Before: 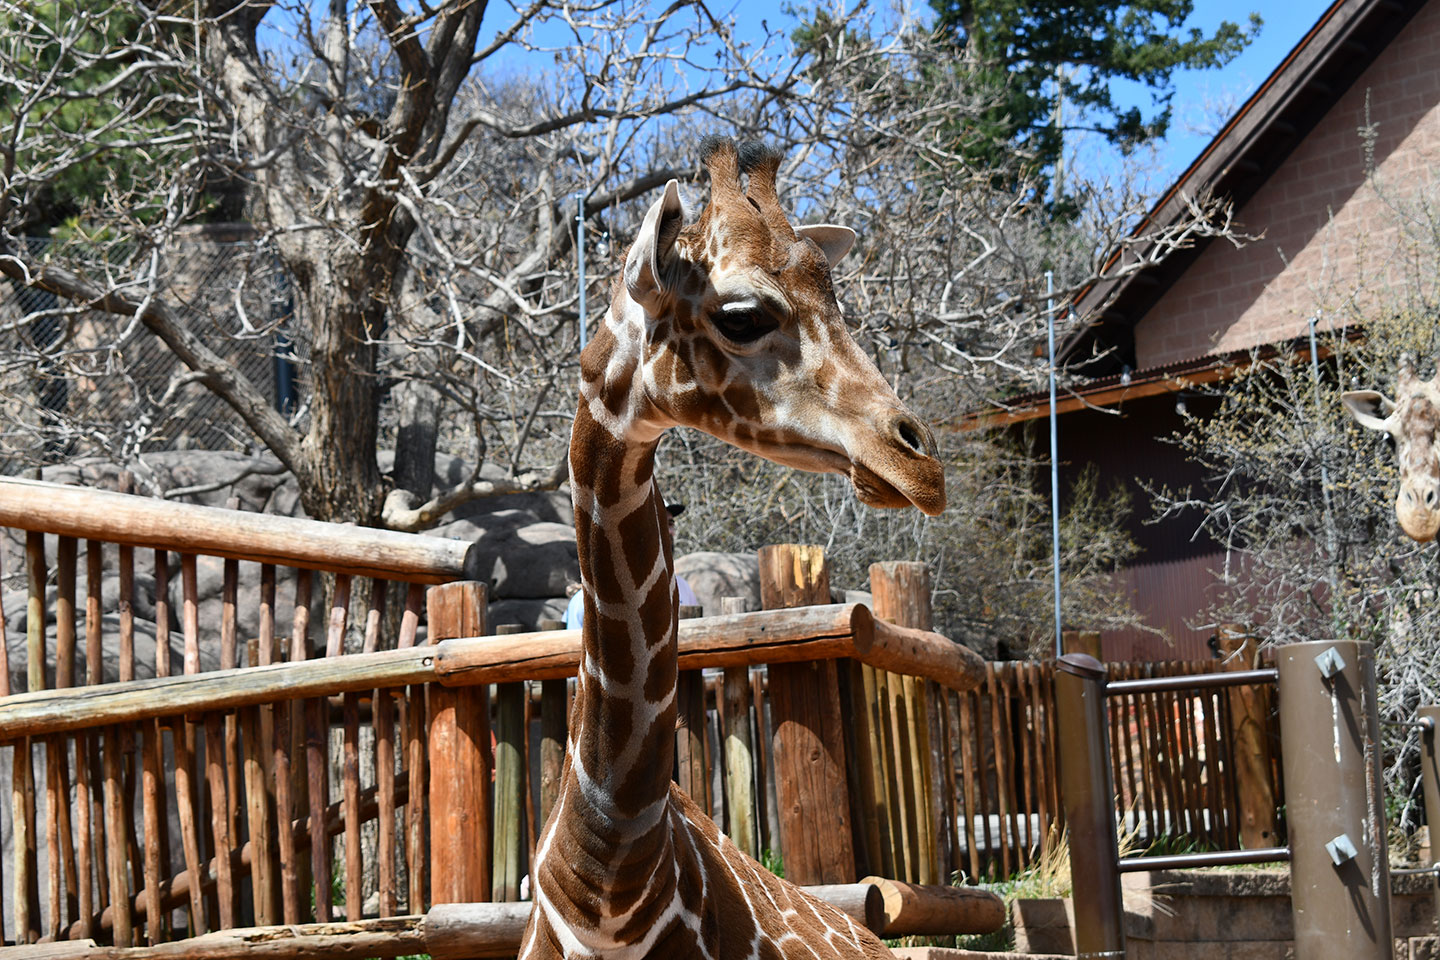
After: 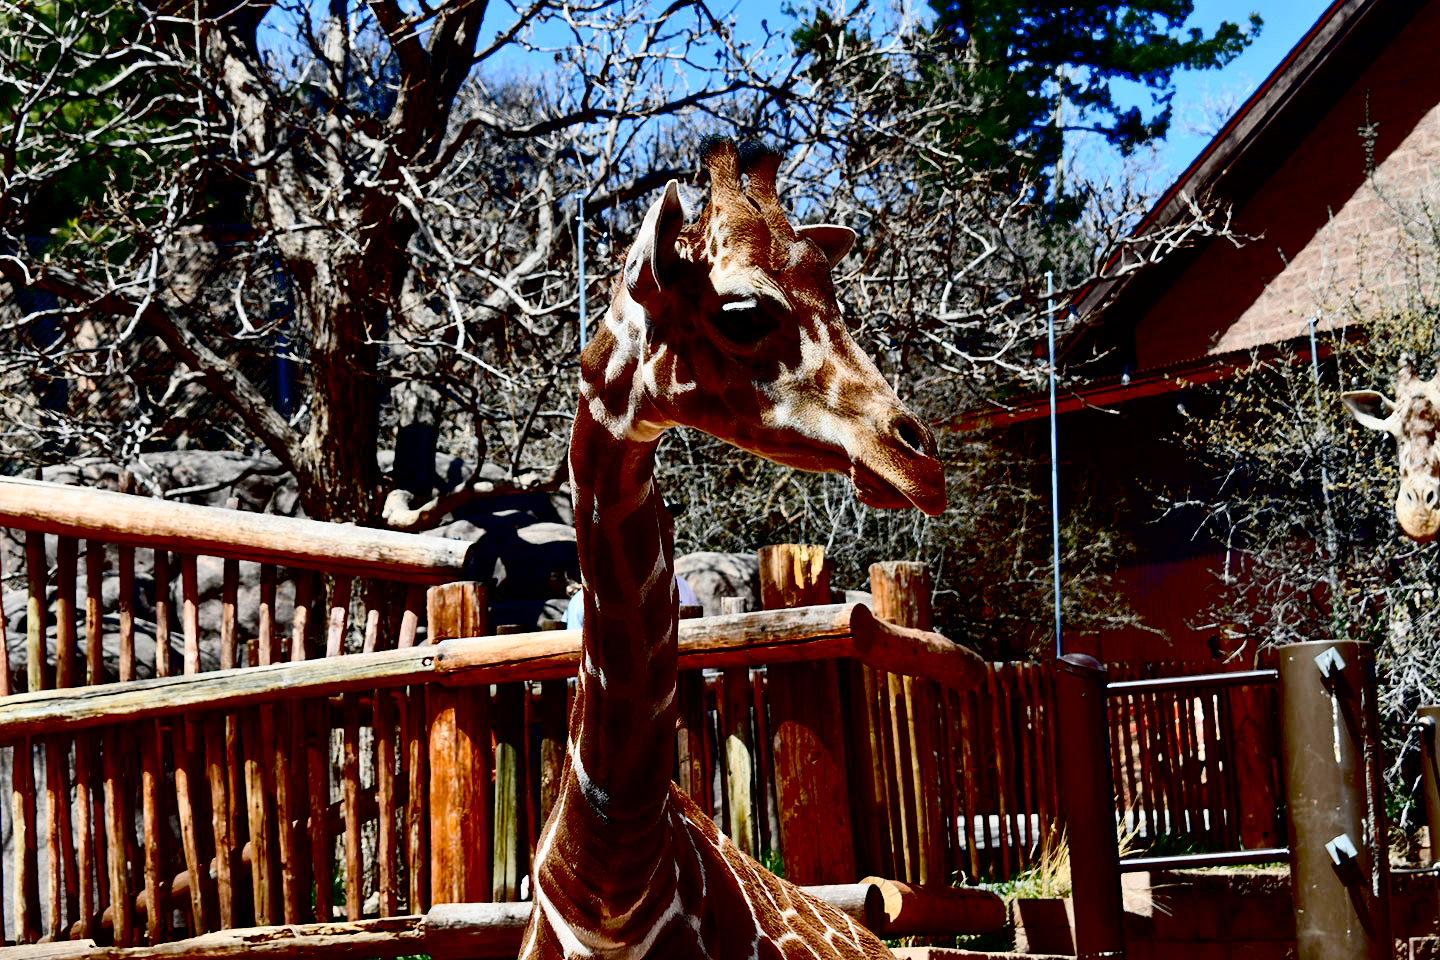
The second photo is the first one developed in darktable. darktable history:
exposure: black level correction 0.099, exposure -0.095 EV, compensate exposure bias true, compensate highlight preservation false
contrast brightness saturation: contrast 0.289
